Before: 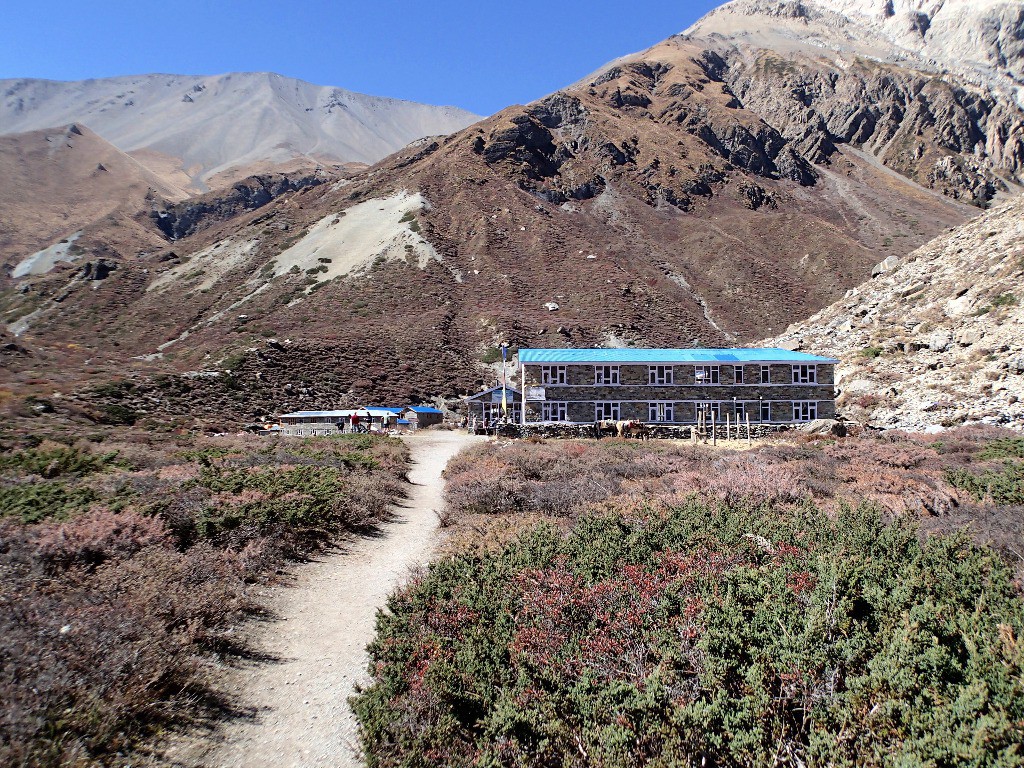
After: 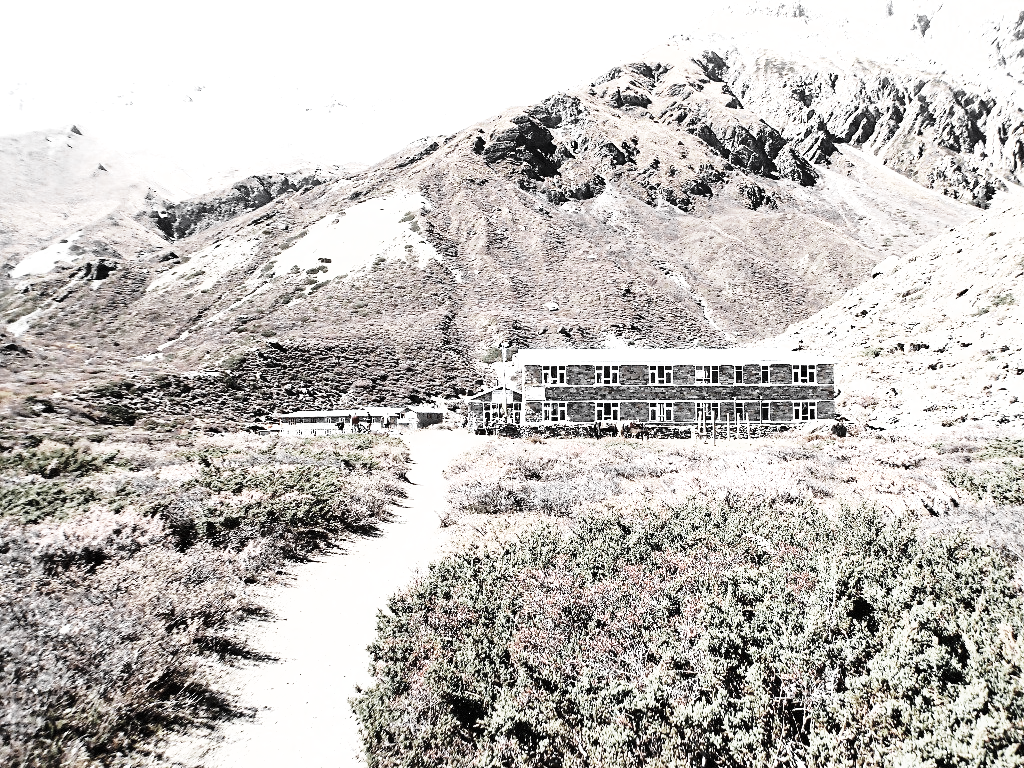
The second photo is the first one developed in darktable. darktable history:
shadows and highlights: radius 125.36, shadows 30.48, highlights -30.64, low approximation 0.01, soften with gaussian
exposure: black level correction 0, exposure 1.107 EV, compensate highlight preservation false
tone equalizer: -8 EV -0.456 EV, -7 EV -0.389 EV, -6 EV -0.367 EV, -5 EV -0.199 EV, -3 EV 0.24 EV, -2 EV 0.349 EV, -1 EV 0.412 EV, +0 EV 0.41 EV, edges refinement/feathering 500, mask exposure compensation -1.57 EV, preserve details no
base curve: curves: ch0 [(0, 0) (0.028, 0.03) (0.121, 0.232) (0.46, 0.748) (0.859, 0.968) (1, 1)], preserve colors none
color zones: curves: ch0 [(0, 0.613) (0.01, 0.613) (0.245, 0.448) (0.498, 0.529) (0.642, 0.665) (0.879, 0.777) (0.99, 0.613)]; ch1 [(0, 0.035) (0.121, 0.189) (0.259, 0.197) (0.415, 0.061) (0.589, 0.022) (0.732, 0.022) (0.857, 0.026) (0.991, 0.053)]
